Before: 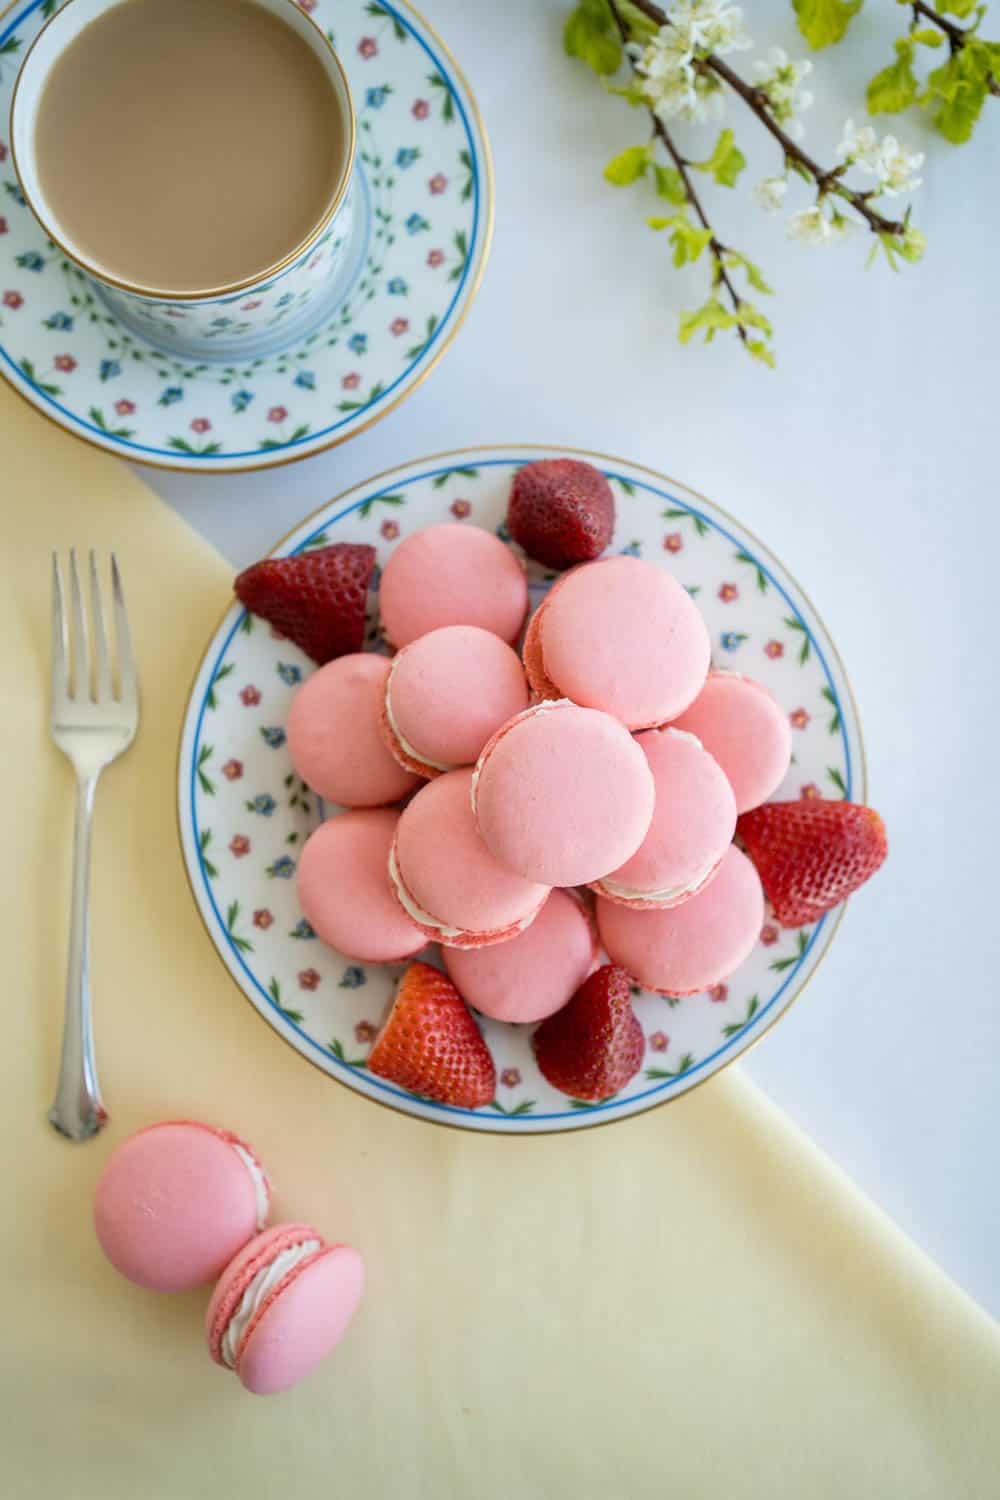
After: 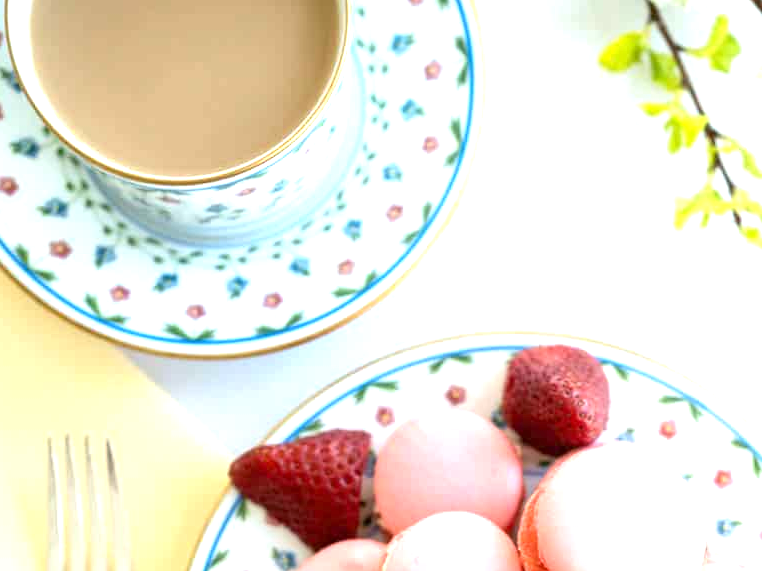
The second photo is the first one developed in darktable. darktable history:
exposure: exposure 1.2 EV, compensate highlight preservation false
crop: left 0.579%, top 7.627%, right 23.167%, bottom 54.275%
